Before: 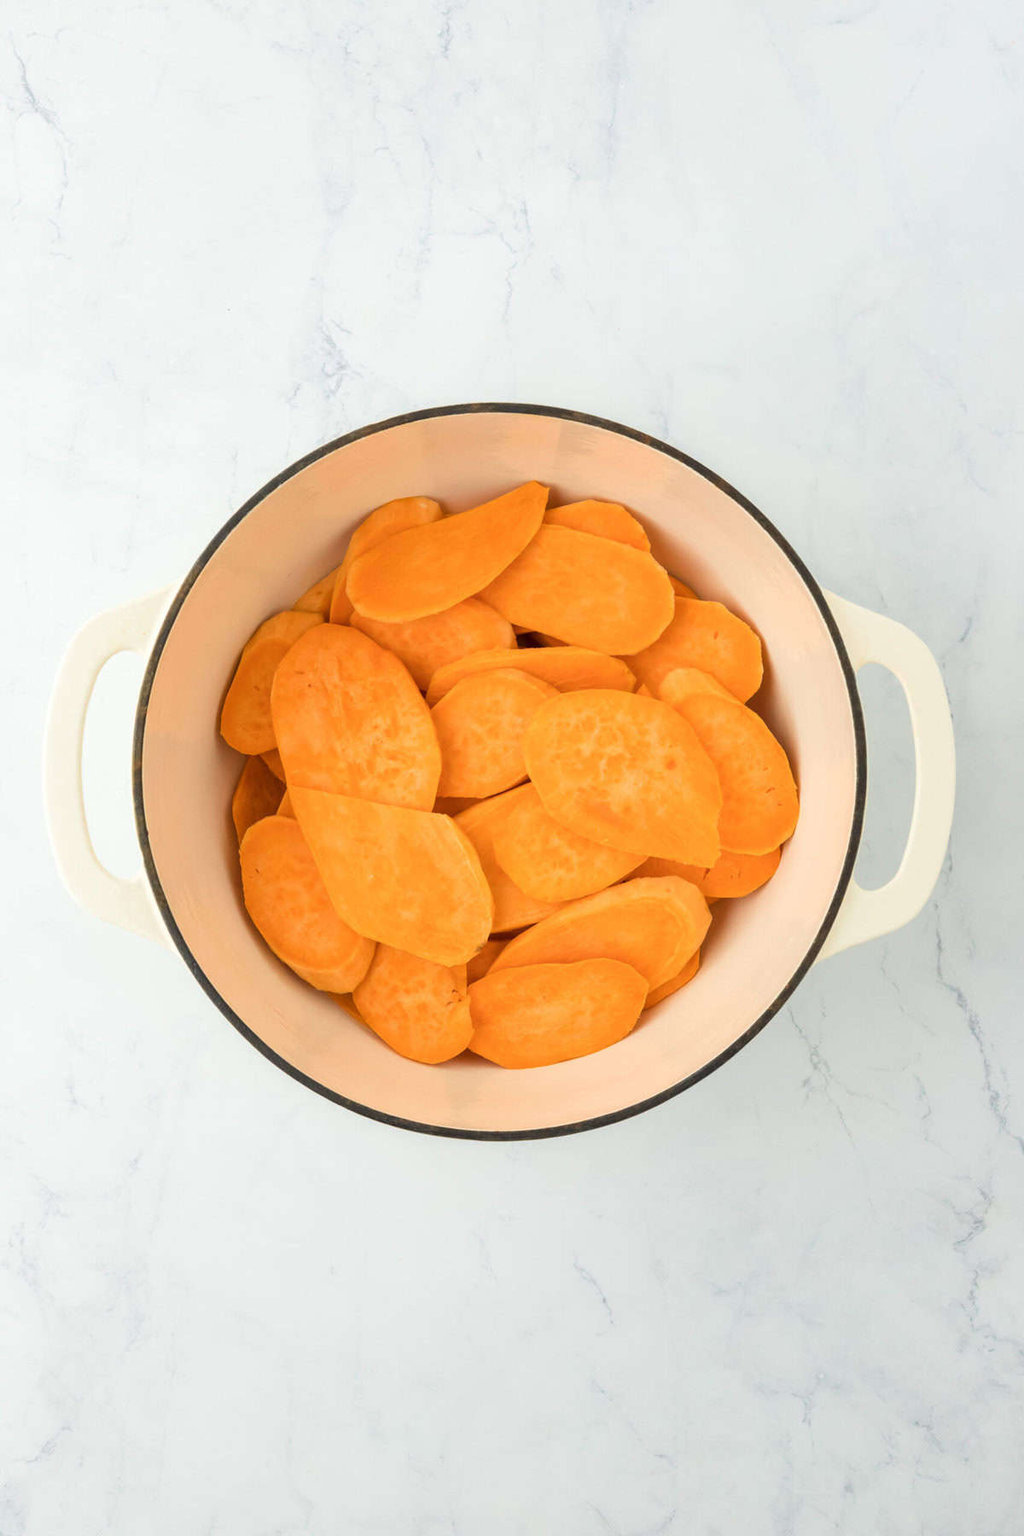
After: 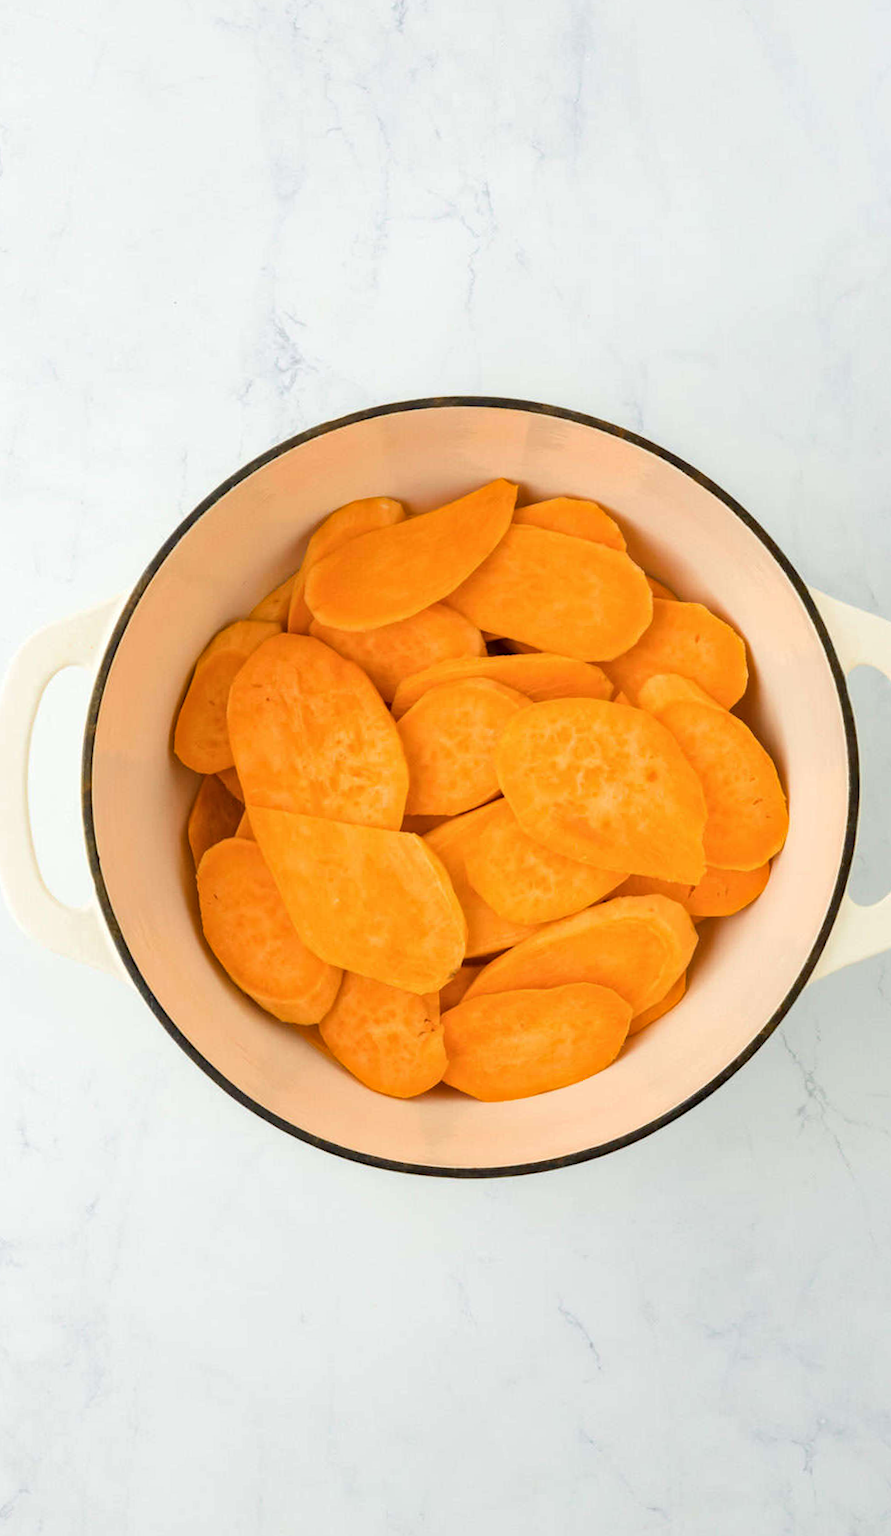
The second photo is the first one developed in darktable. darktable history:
haze removal: strength 0.42, compatibility mode true, adaptive false
crop and rotate: angle 1°, left 4.281%, top 0.642%, right 11.383%, bottom 2.486%
color balance rgb: global vibrance 0.5%
